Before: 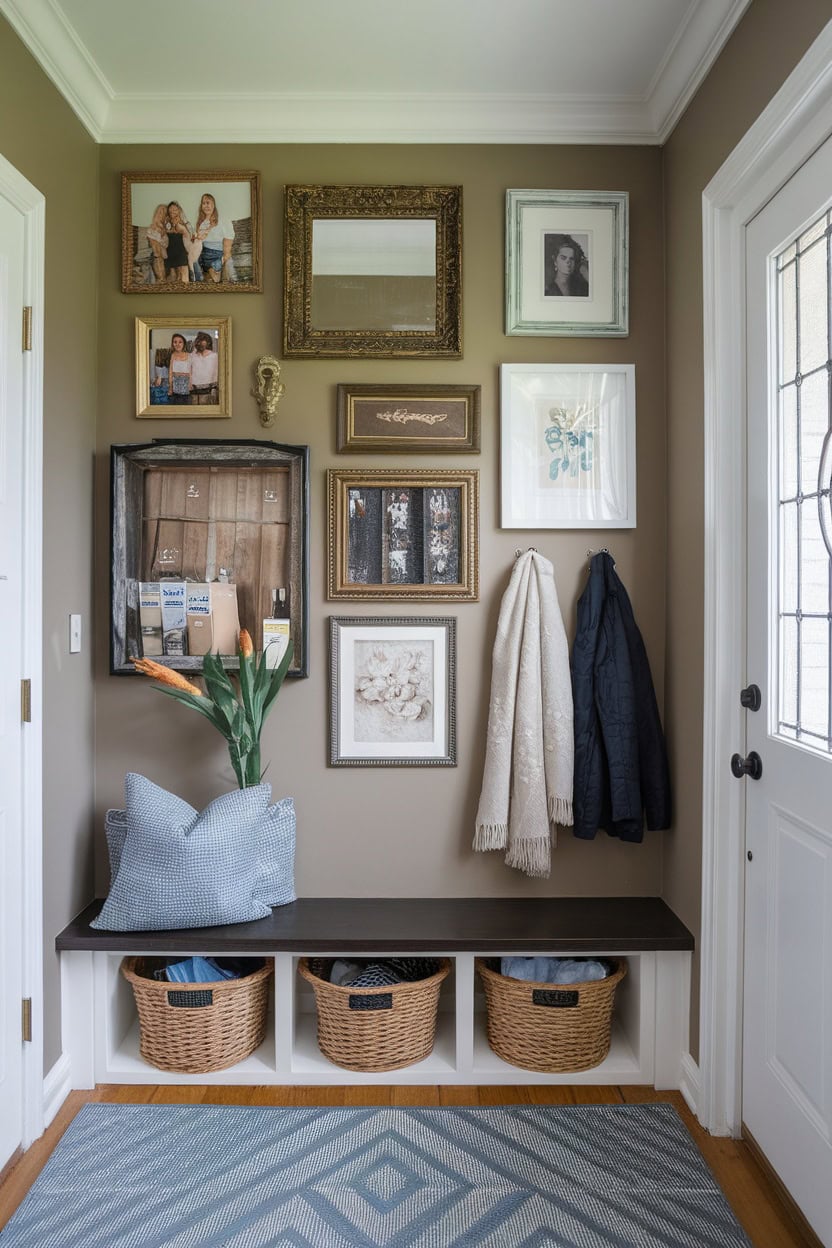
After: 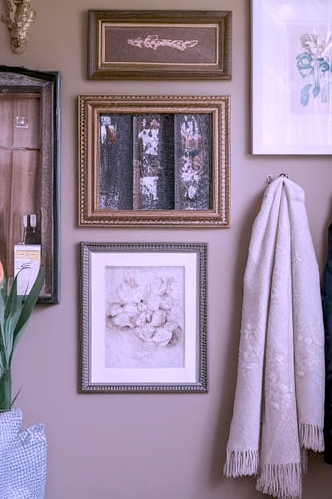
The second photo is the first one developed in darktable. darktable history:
color correction: highlights a* 15.03, highlights b* -25.07
exposure: black level correction 0.009, exposure 0.014 EV, compensate highlight preservation false
crop: left 30%, top 30%, right 30%, bottom 30%
